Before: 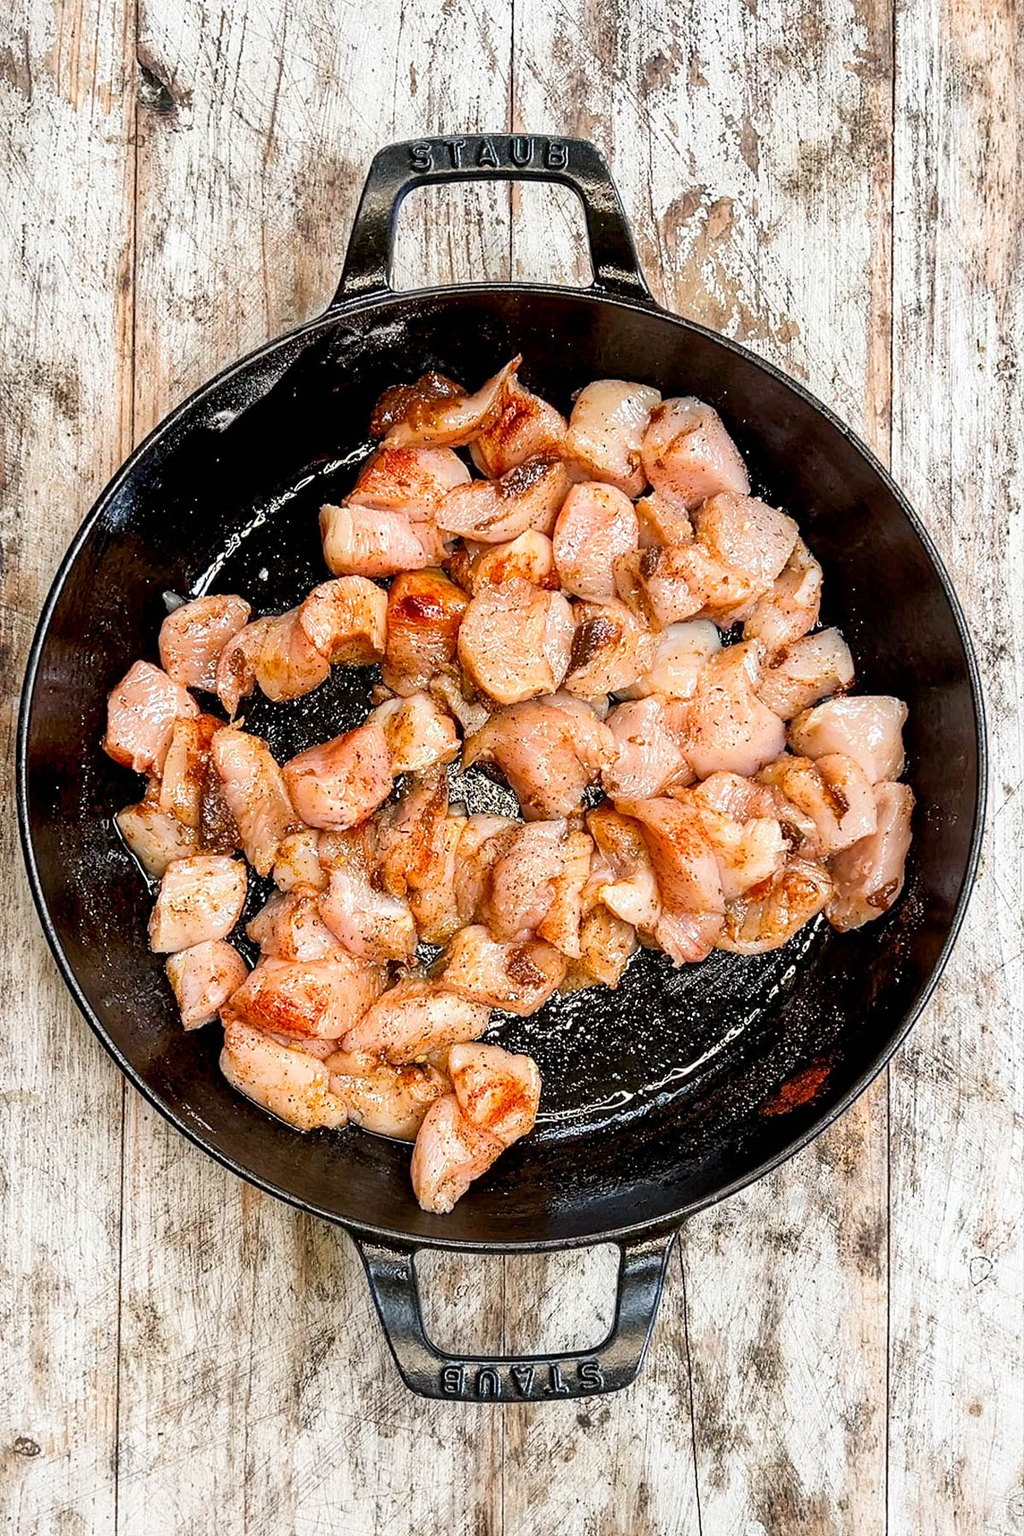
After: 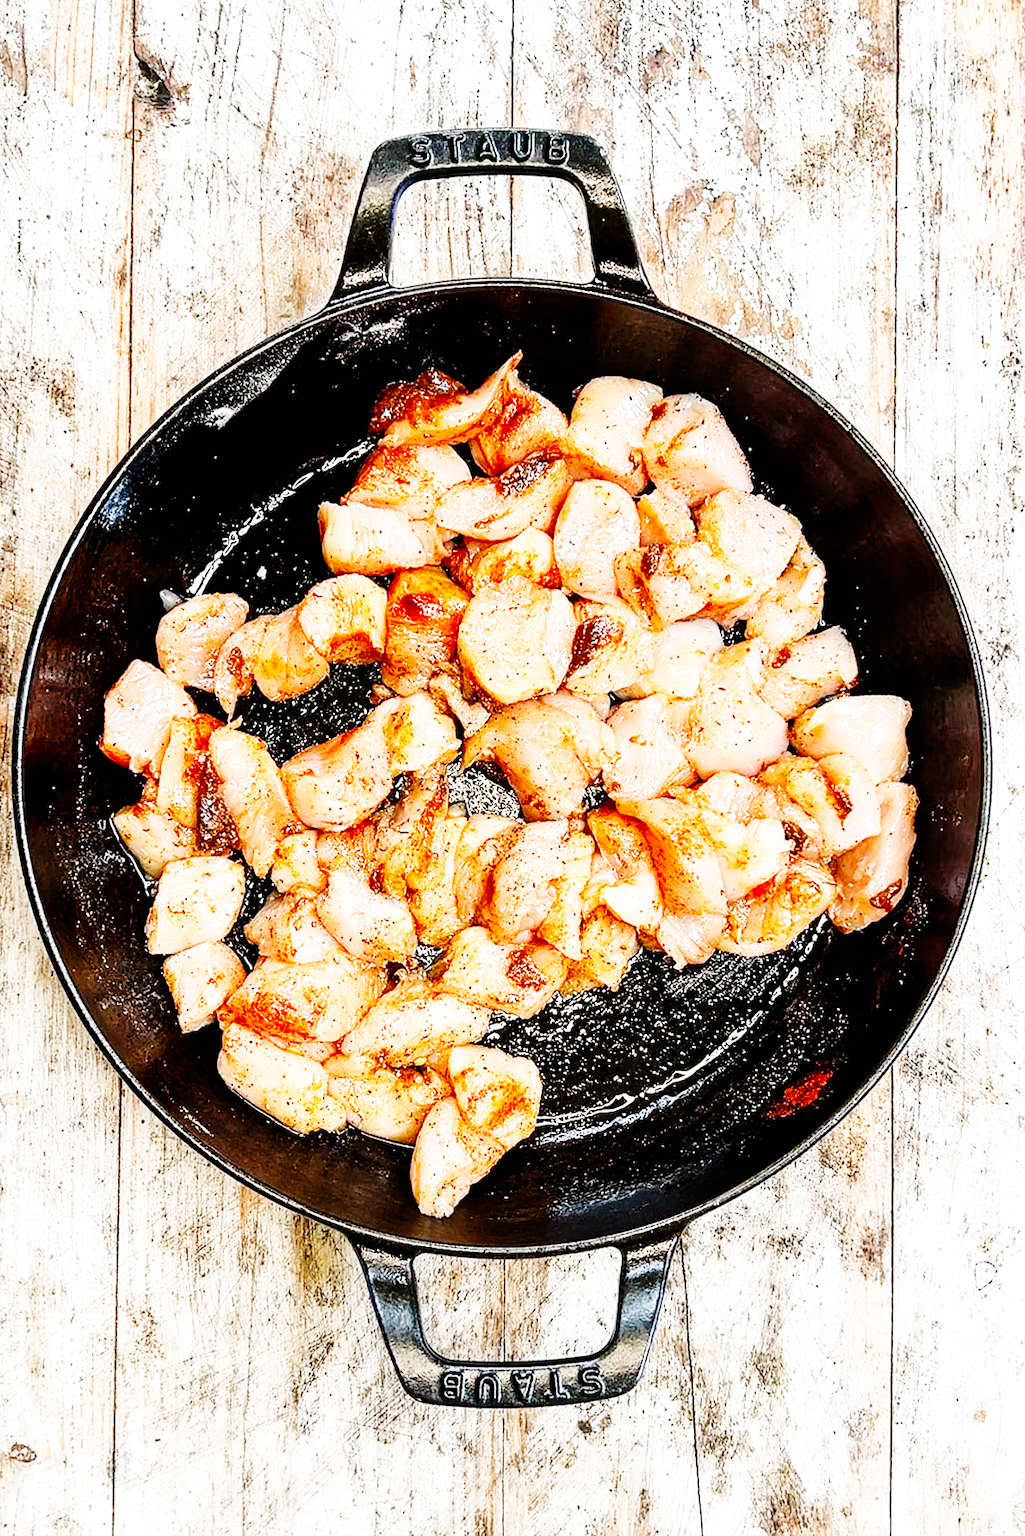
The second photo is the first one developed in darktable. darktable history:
base curve: curves: ch0 [(0, 0) (0, 0) (0.002, 0.001) (0.008, 0.003) (0.019, 0.011) (0.037, 0.037) (0.064, 0.11) (0.102, 0.232) (0.152, 0.379) (0.216, 0.524) (0.296, 0.665) (0.394, 0.789) (0.512, 0.881) (0.651, 0.945) (0.813, 0.986) (1, 1)], preserve colors none
crop: left 0.434%, top 0.485%, right 0.244%, bottom 0.386%
